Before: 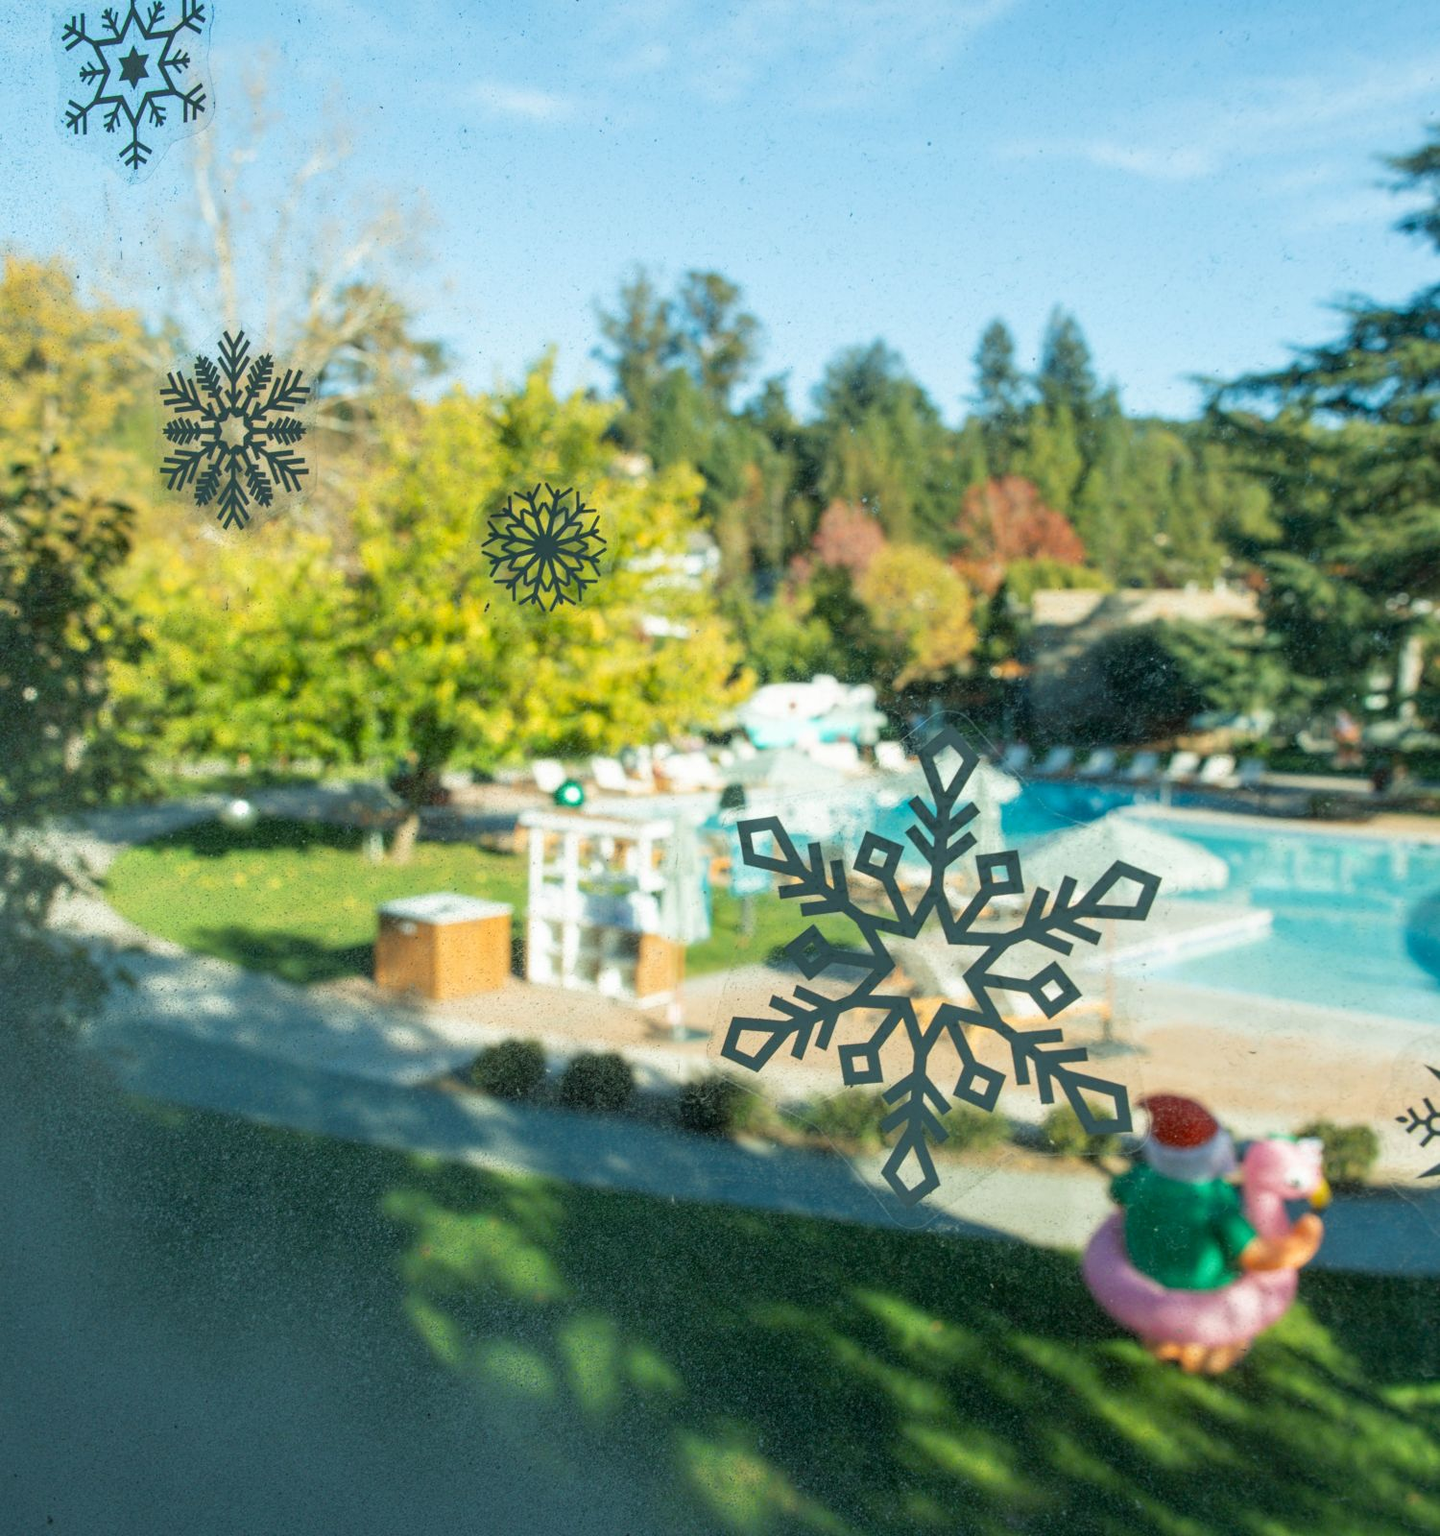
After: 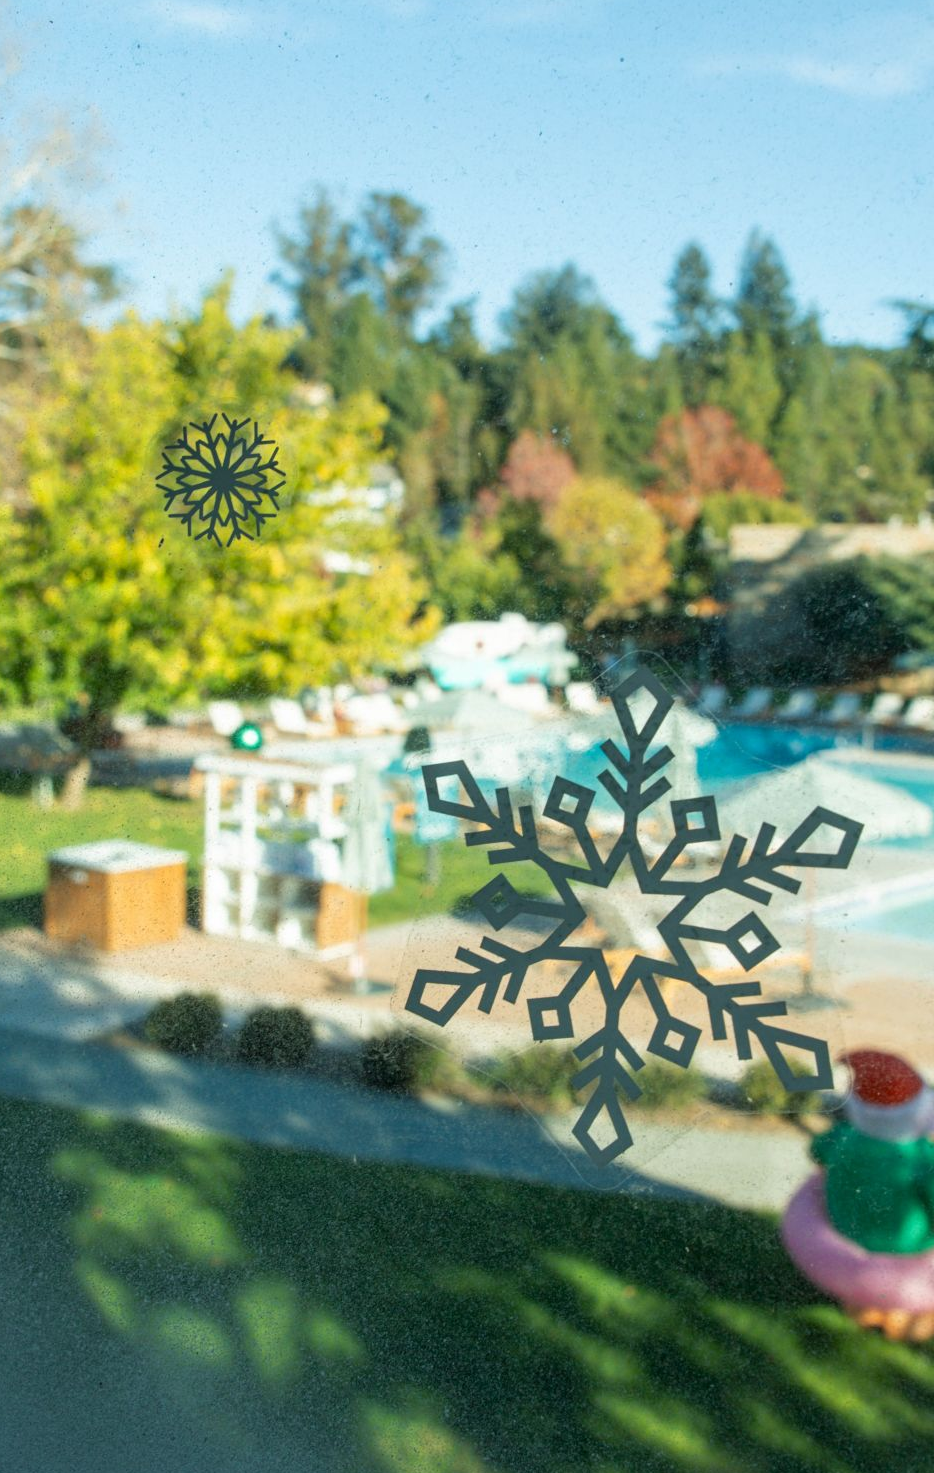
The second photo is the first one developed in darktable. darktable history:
crop and rotate: left 23.128%, top 5.645%, right 14.572%, bottom 2.269%
